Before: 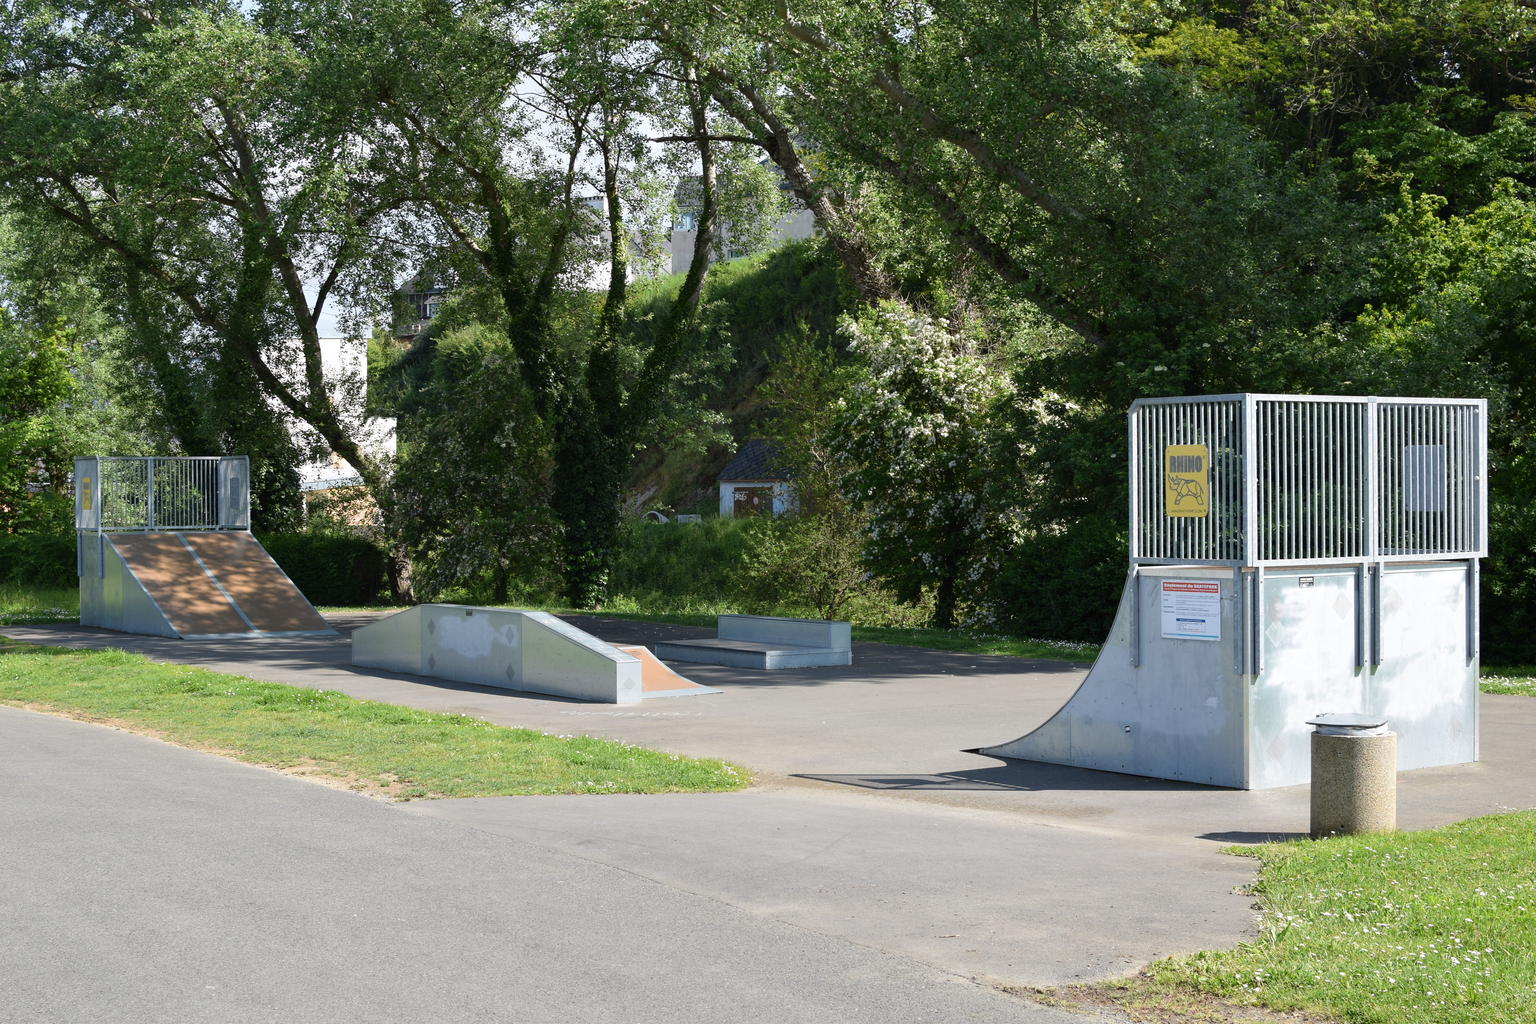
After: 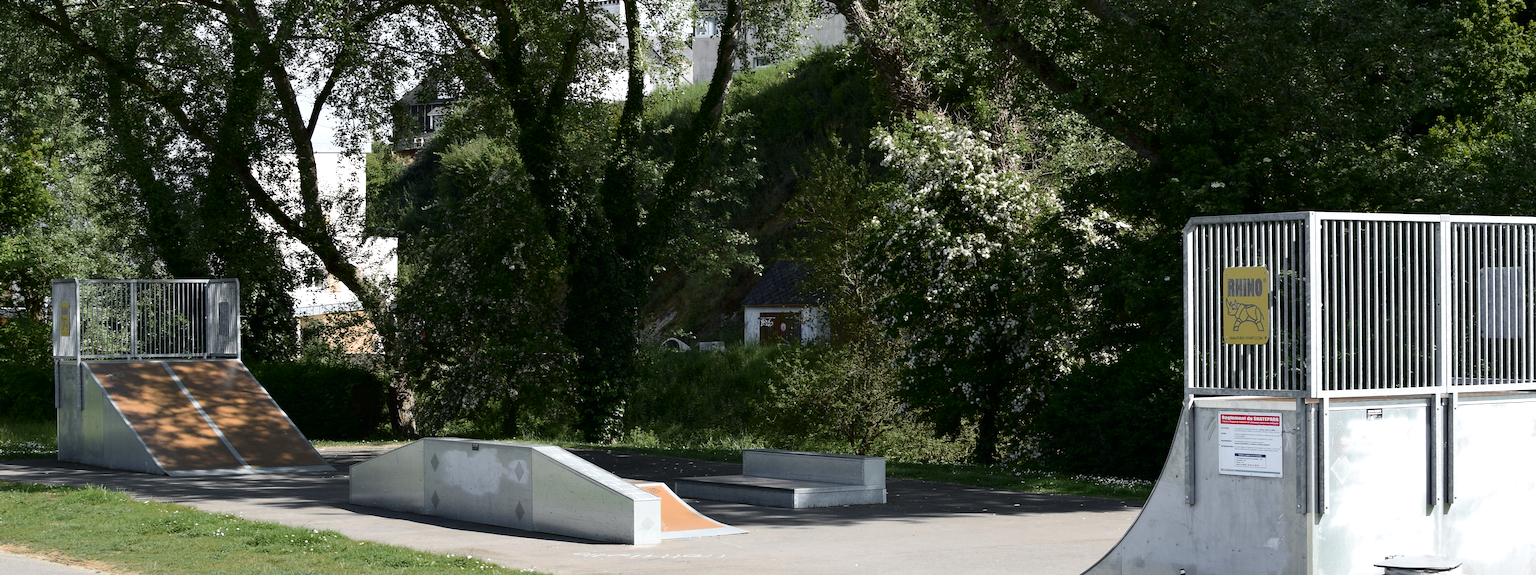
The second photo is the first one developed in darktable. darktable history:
exposure: black level correction 0, exposure 0.2 EV, compensate exposure bias true, compensate highlight preservation false
contrast brightness saturation: contrast 0.21, brightness -0.11, saturation 0.21
crop: left 1.744%, top 19.225%, right 5.069%, bottom 28.357%
color zones: curves: ch0 [(0, 0.48) (0.209, 0.398) (0.305, 0.332) (0.429, 0.493) (0.571, 0.5) (0.714, 0.5) (0.857, 0.5) (1, 0.48)]; ch1 [(0, 0.736) (0.143, 0.625) (0.225, 0.371) (0.429, 0.256) (0.571, 0.241) (0.714, 0.213) (0.857, 0.48) (1, 0.736)]; ch2 [(0, 0.448) (0.143, 0.498) (0.286, 0.5) (0.429, 0.5) (0.571, 0.5) (0.714, 0.5) (0.857, 0.5) (1, 0.448)]
